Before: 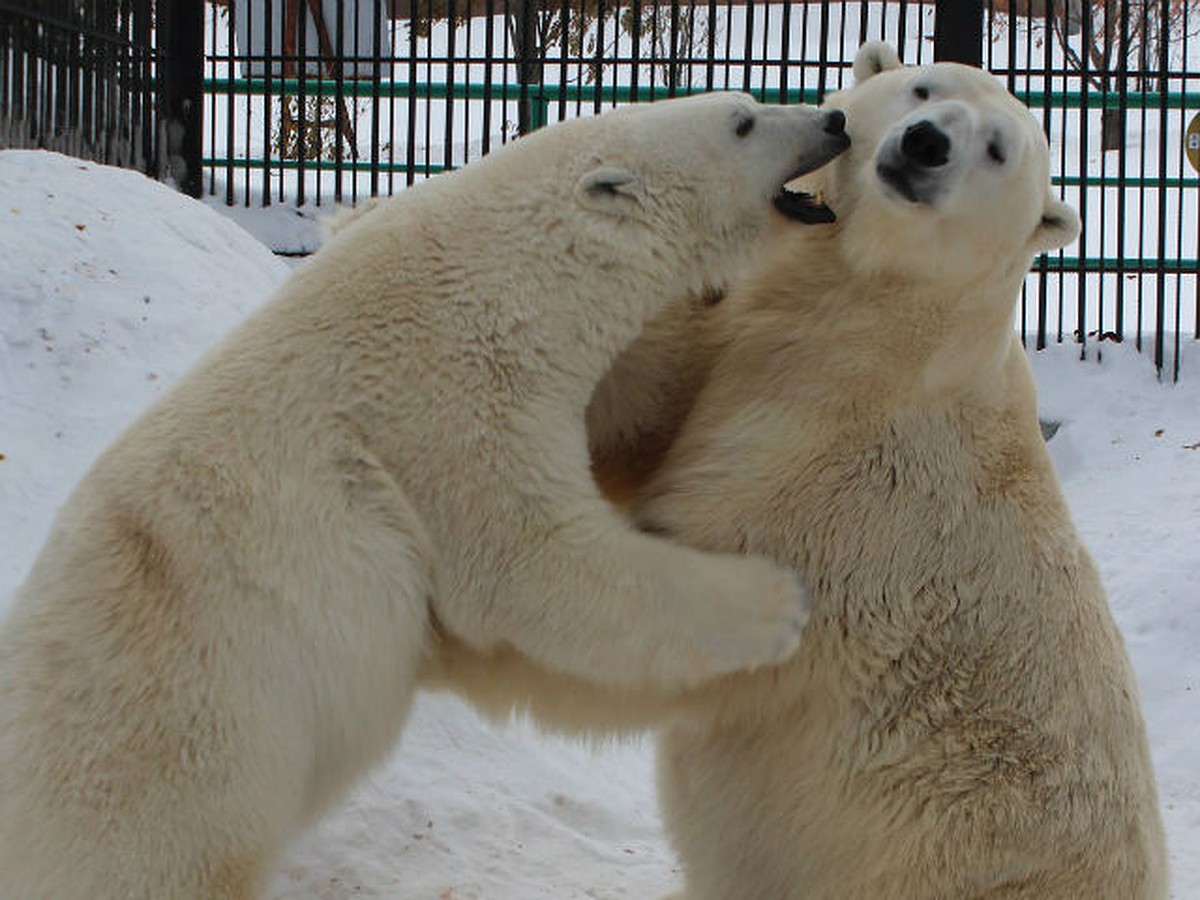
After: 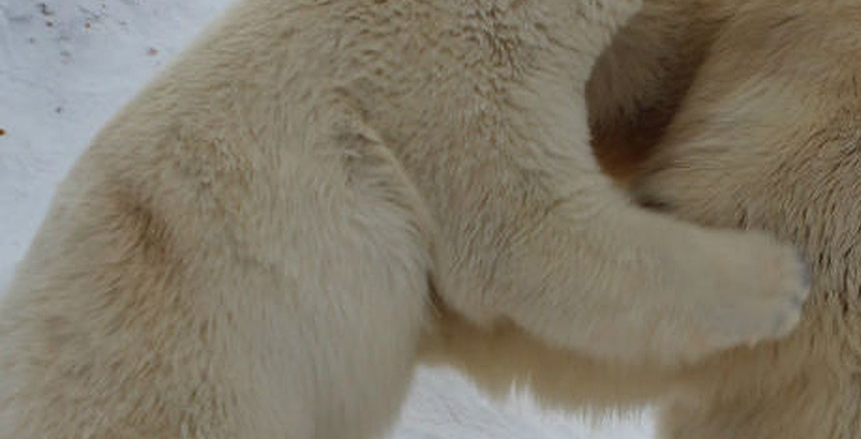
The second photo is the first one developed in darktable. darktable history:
shadows and highlights: low approximation 0.01, soften with gaussian
contrast brightness saturation: contrast 0.072
crop: top 36.178%, right 28.238%, bottom 14.959%
